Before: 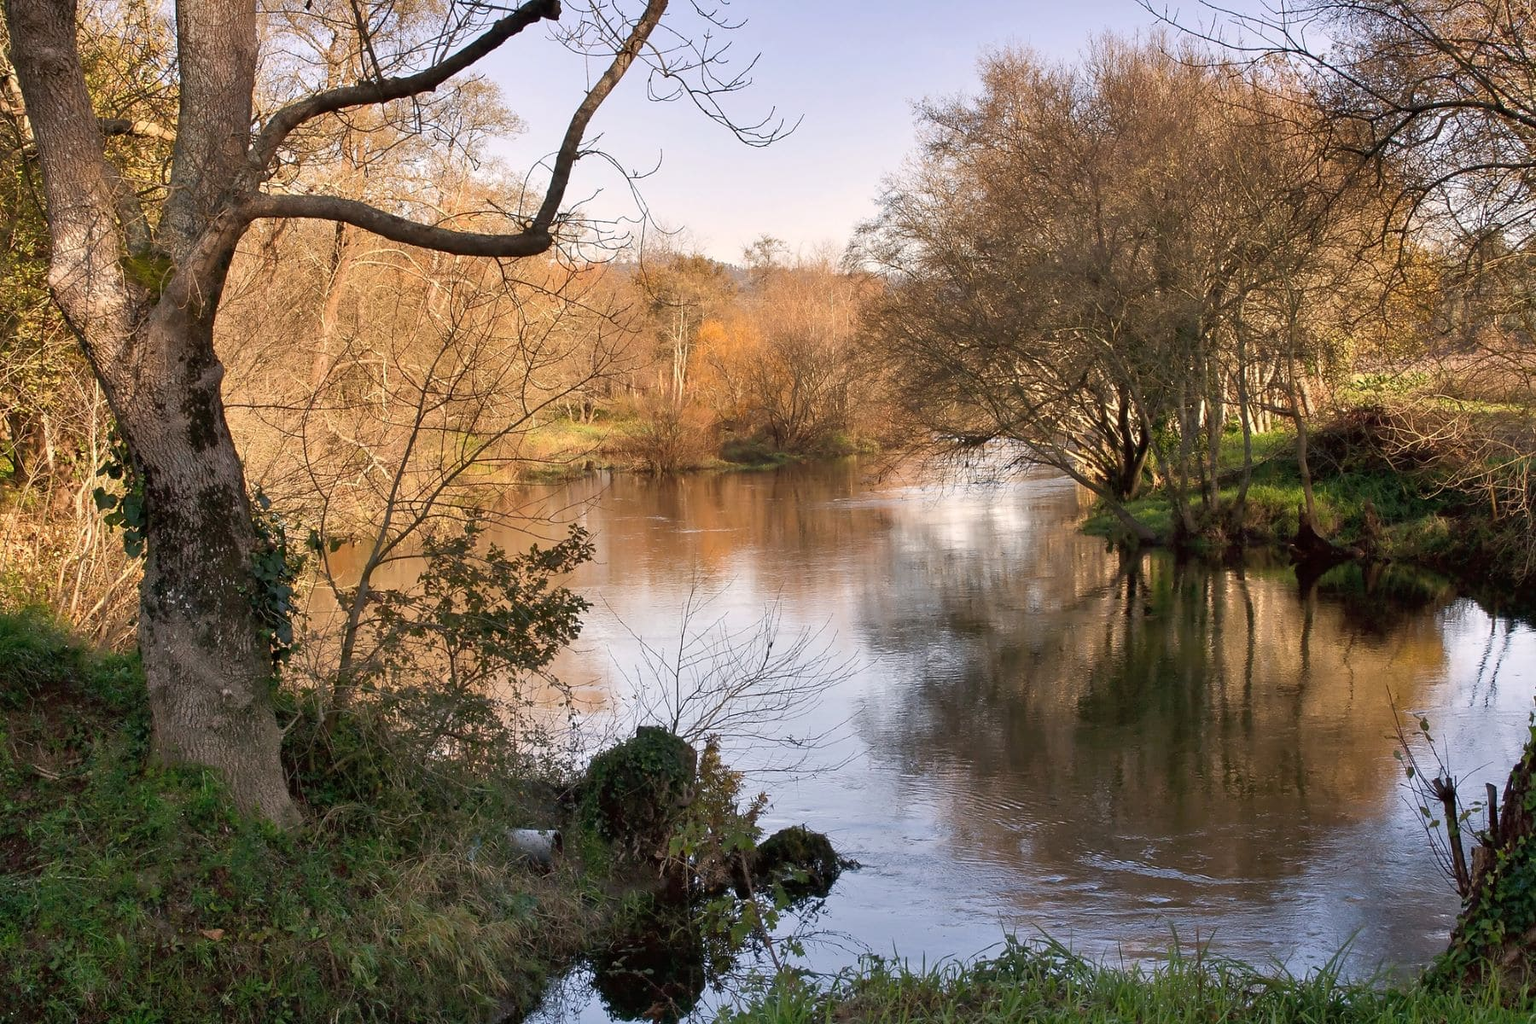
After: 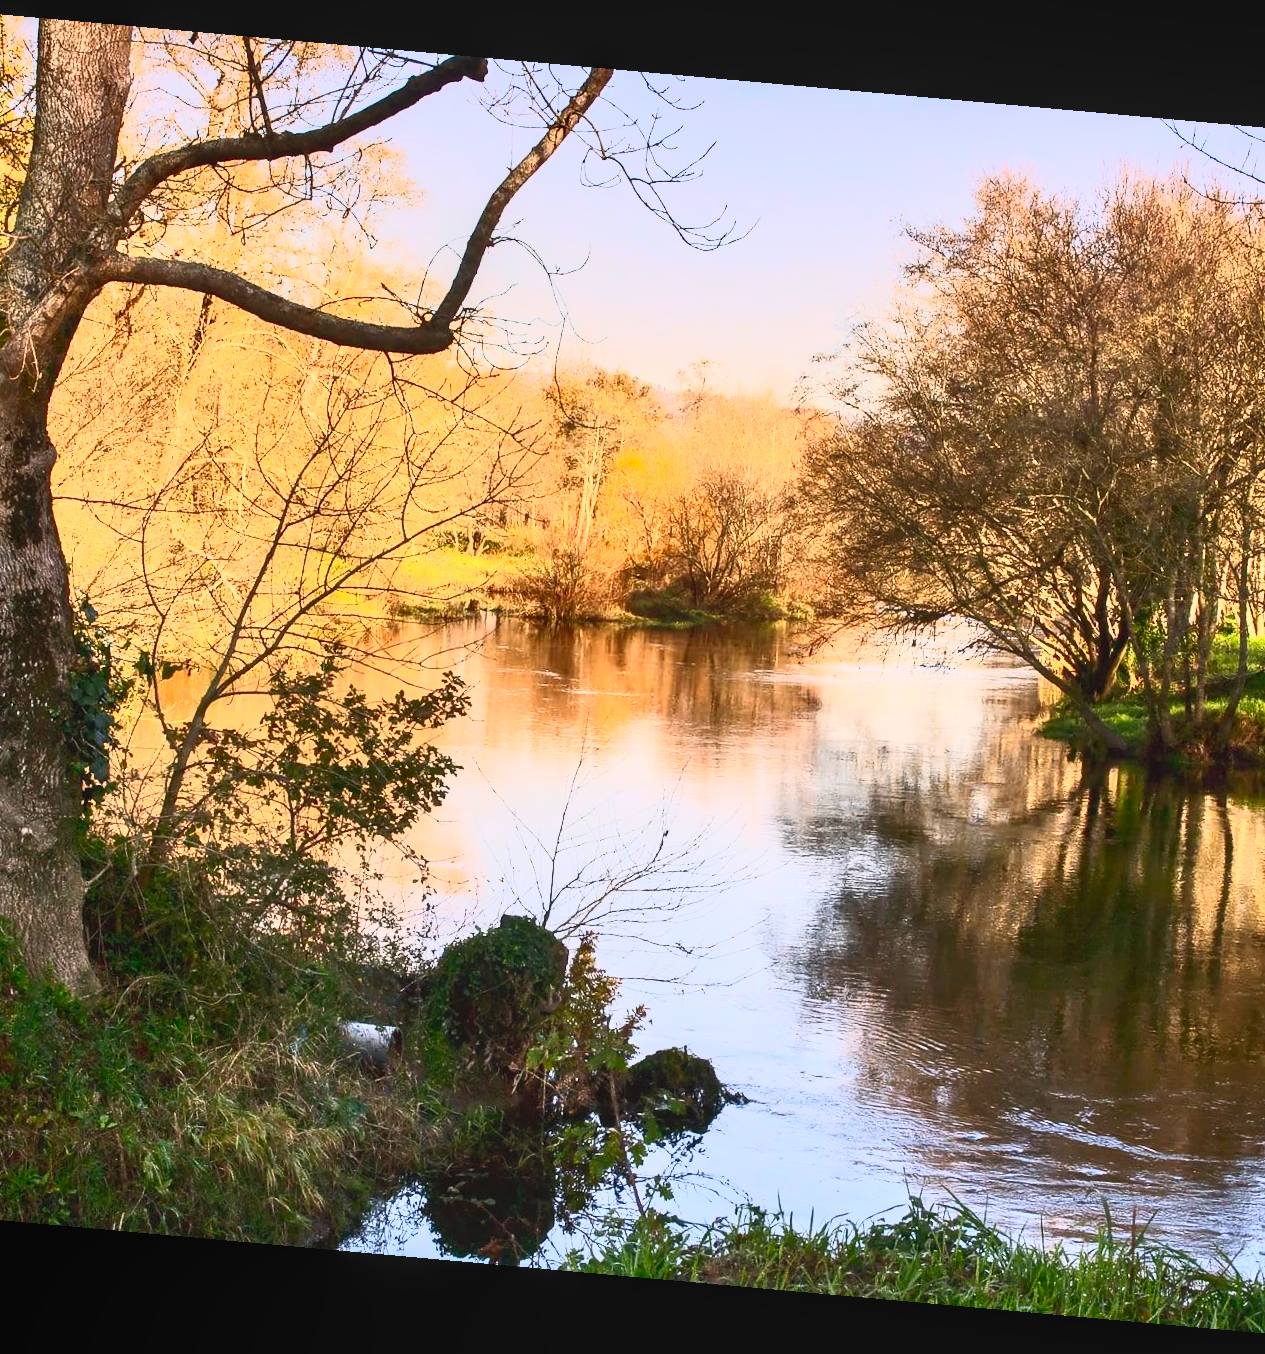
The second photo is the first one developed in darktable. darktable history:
contrast brightness saturation: contrast 0.83, brightness 0.59, saturation 0.59
crop and rotate: left 14.385%, right 18.948%
rotate and perspective: rotation 5.12°, automatic cropping off
local contrast: detail 110%
